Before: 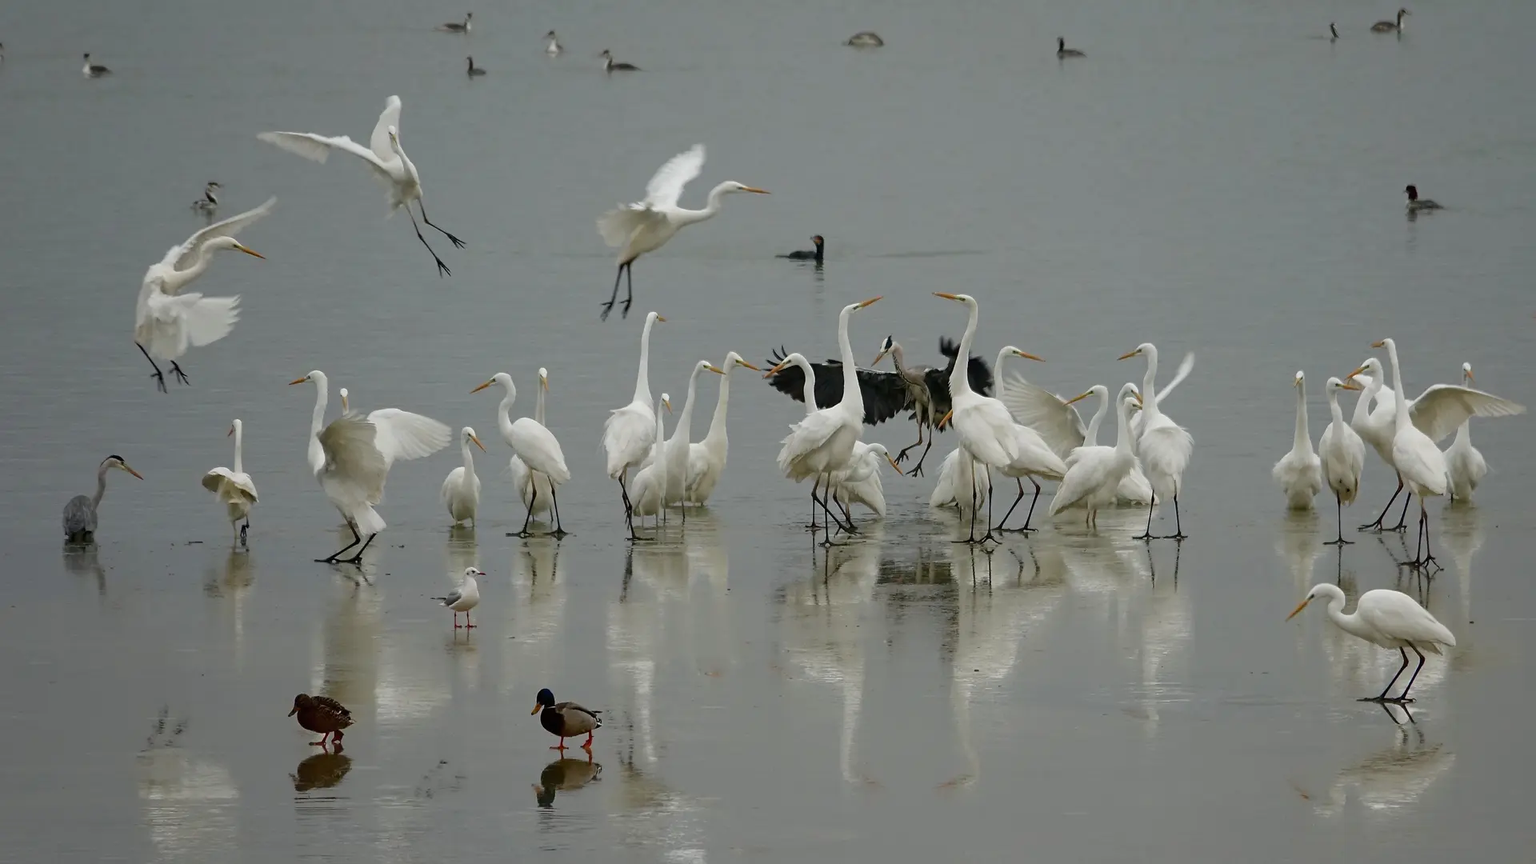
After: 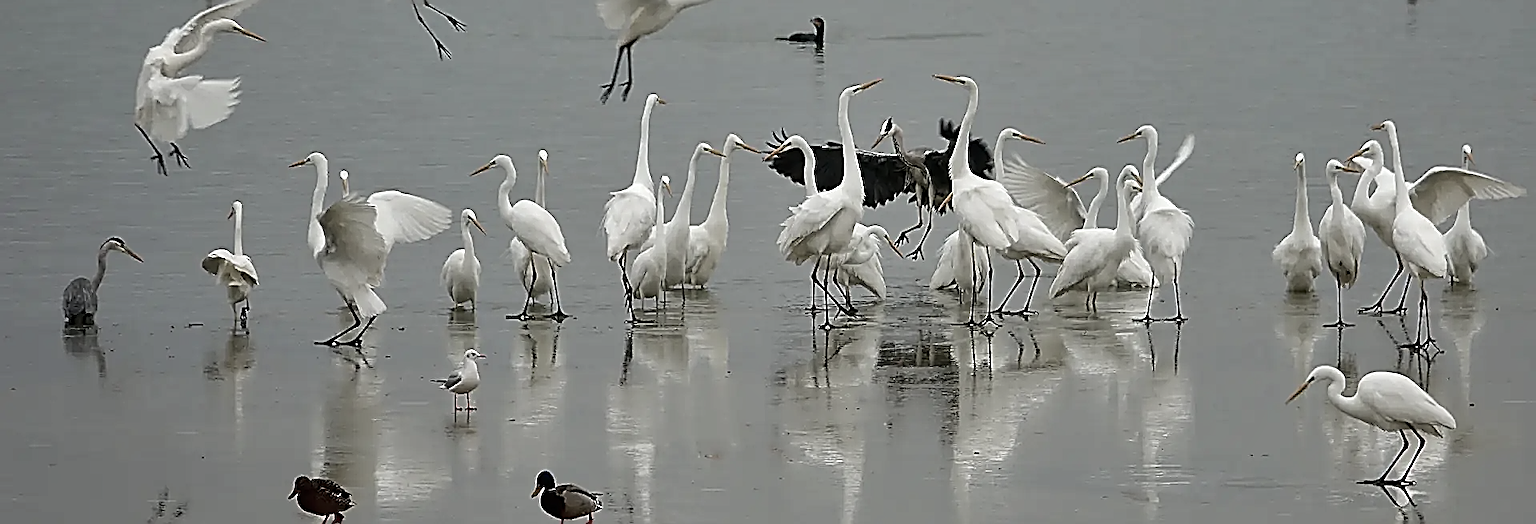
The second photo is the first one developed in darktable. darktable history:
color zones: curves: ch0 [(0, 0.559) (0.153, 0.551) (0.229, 0.5) (0.429, 0.5) (0.571, 0.5) (0.714, 0.5) (0.857, 0.5) (1, 0.559)]; ch1 [(0, 0.417) (0.112, 0.336) (0.213, 0.26) (0.429, 0.34) (0.571, 0.35) (0.683, 0.331) (0.857, 0.344) (1, 0.417)]
crop and rotate: top 25.25%, bottom 13.981%
shadows and highlights: white point adjustment 0.115, highlights -69.22, soften with gaussian
sharpen: amount 1.999
tone equalizer: -8 EV -0.439 EV, -7 EV -0.417 EV, -6 EV -0.368 EV, -5 EV -0.24 EV, -3 EV 0.238 EV, -2 EV 0.337 EV, -1 EV 0.402 EV, +0 EV 0.406 EV, edges refinement/feathering 500, mask exposure compensation -1.24 EV, preserve details no
